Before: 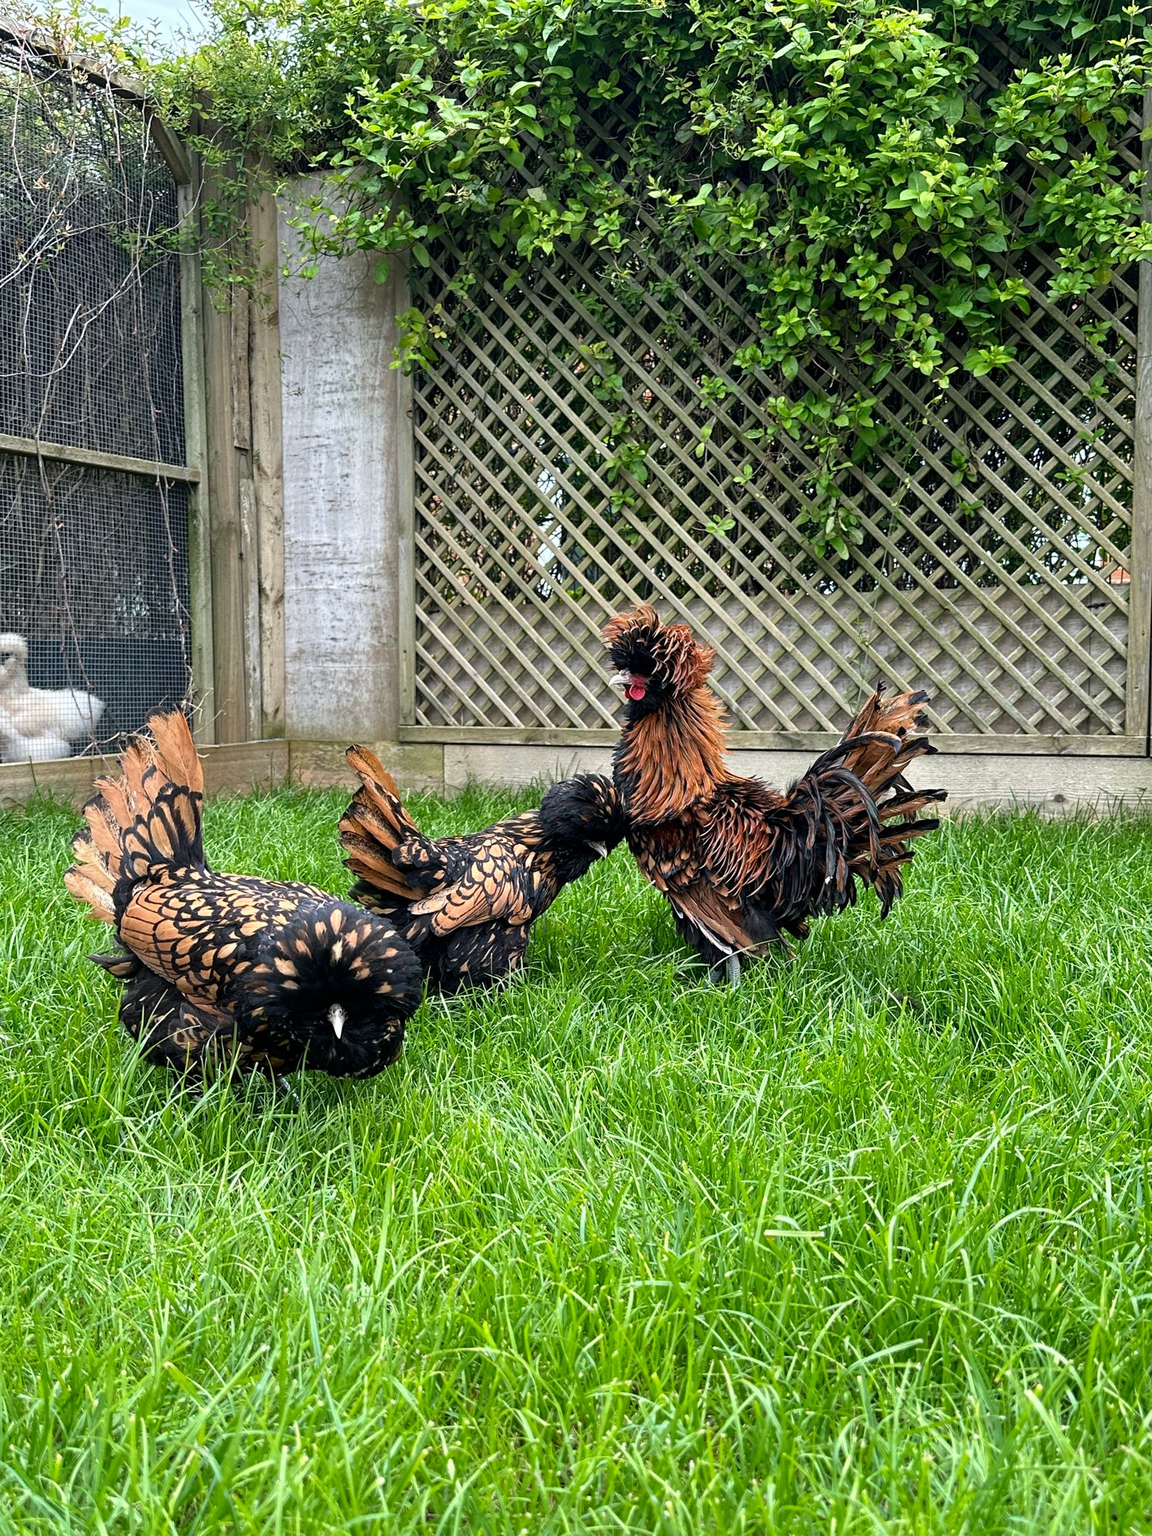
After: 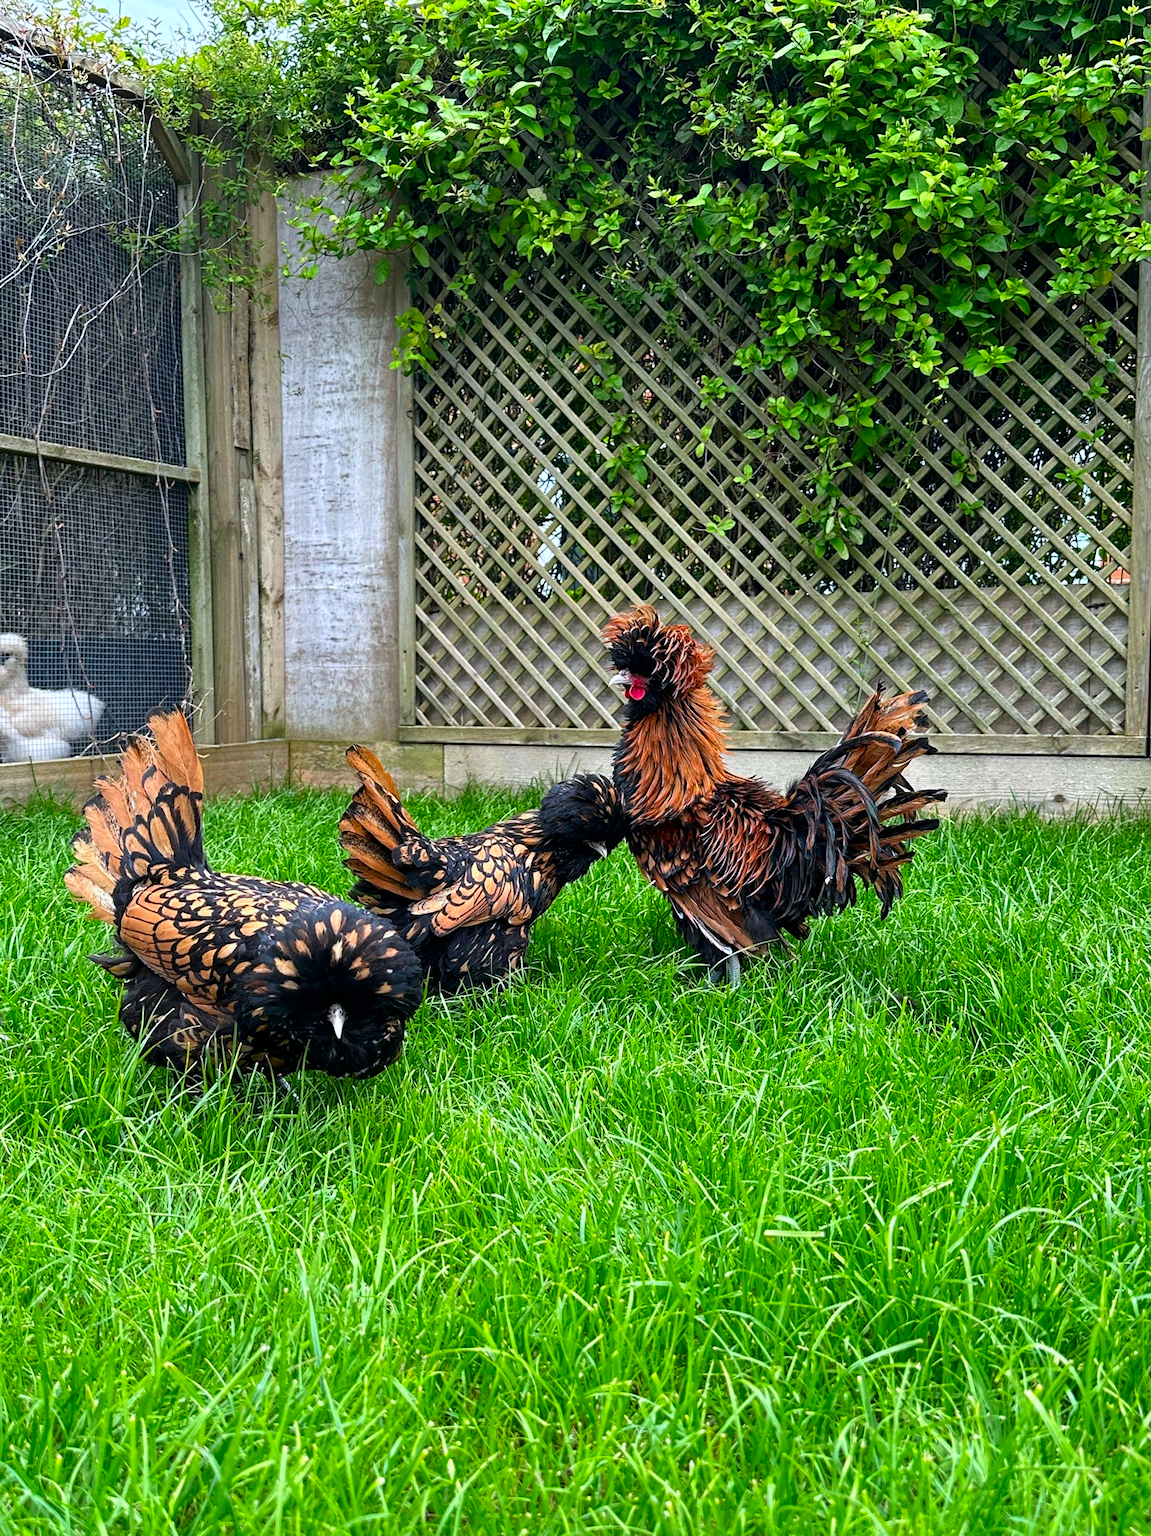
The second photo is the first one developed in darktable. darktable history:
contrast brightness saturation: brightness -0.02, saturation 0.35
white balance: red 0.983, blue 1.036
